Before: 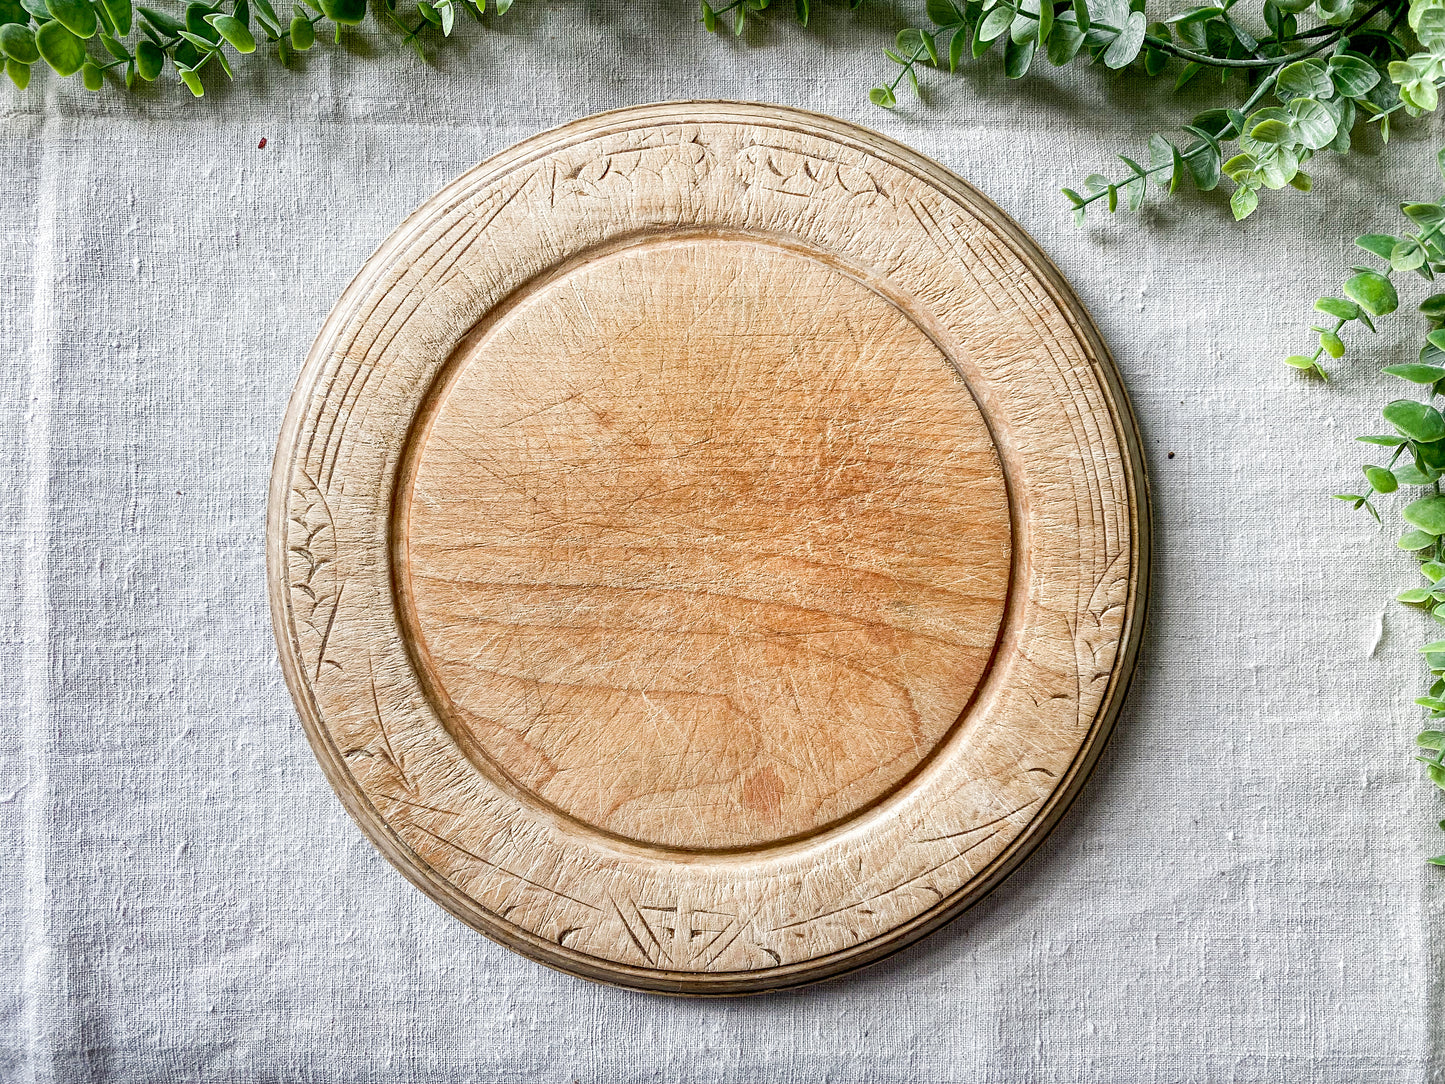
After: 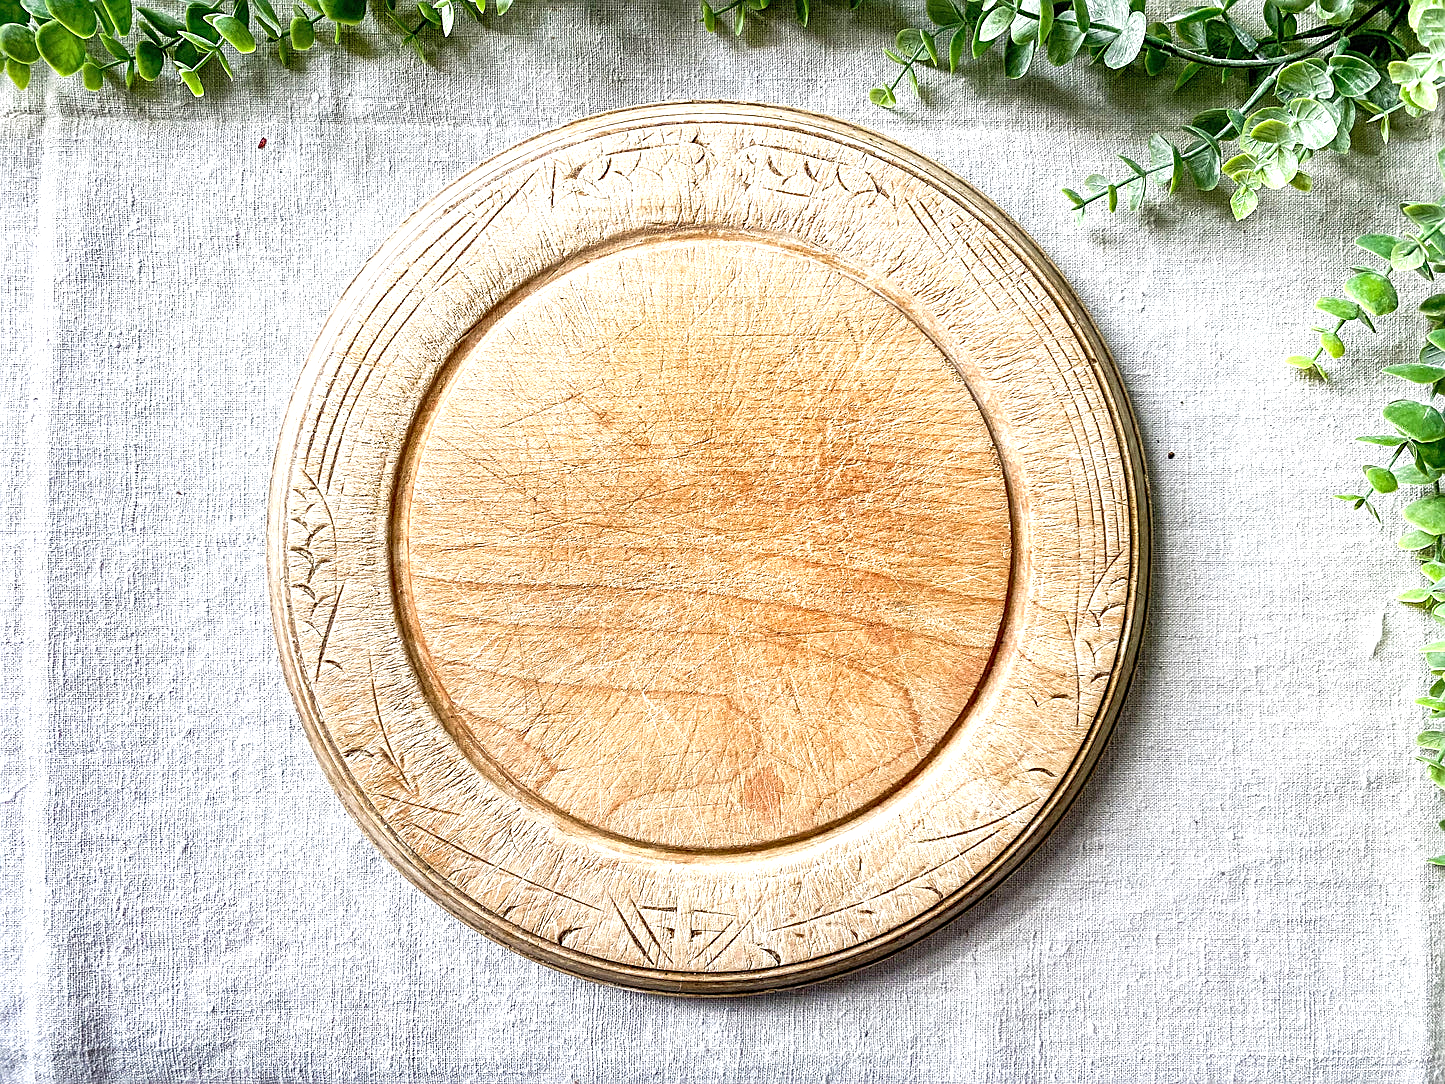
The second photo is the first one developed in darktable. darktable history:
exposure: black level correction 0, exposure 0.7 EV, compensate exposure bias true, compensate highlight preservation false
sharpen: on, module defaults
